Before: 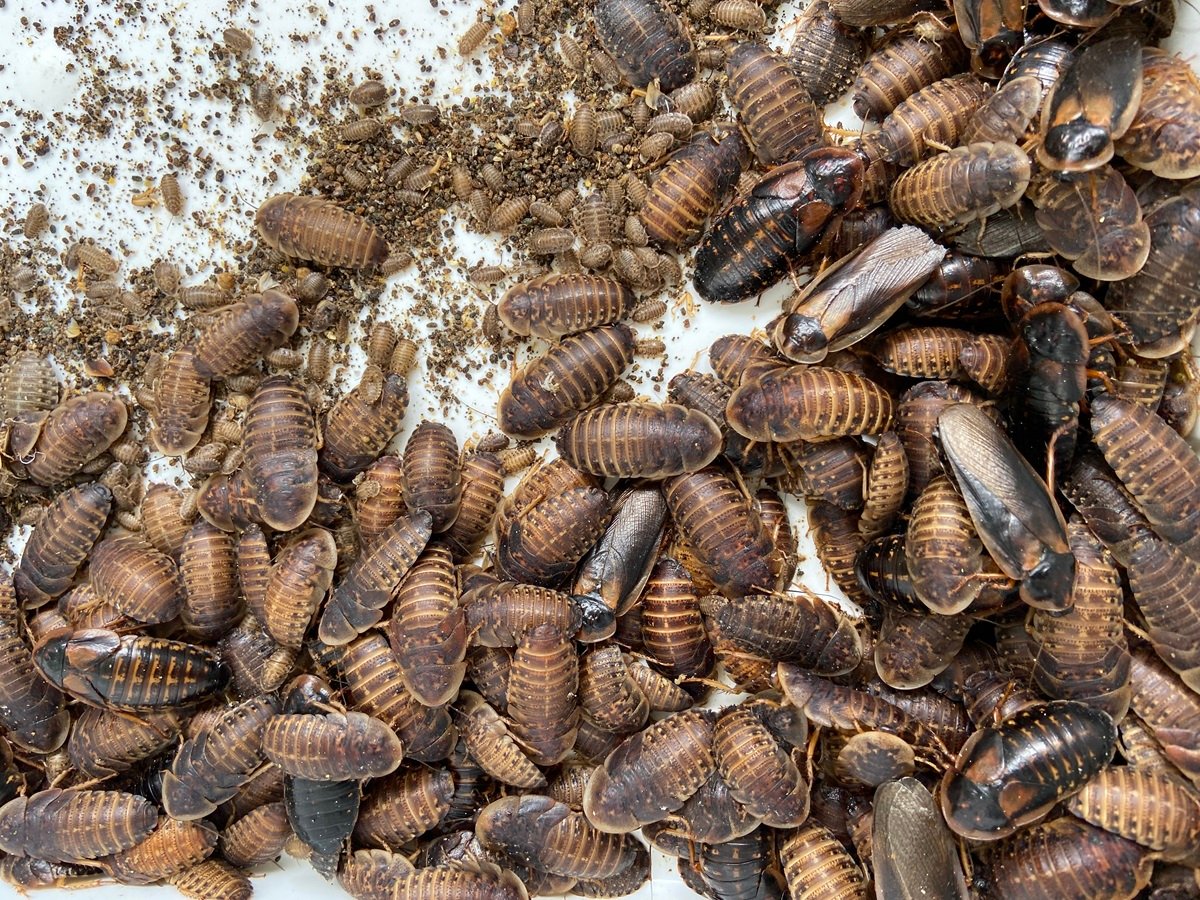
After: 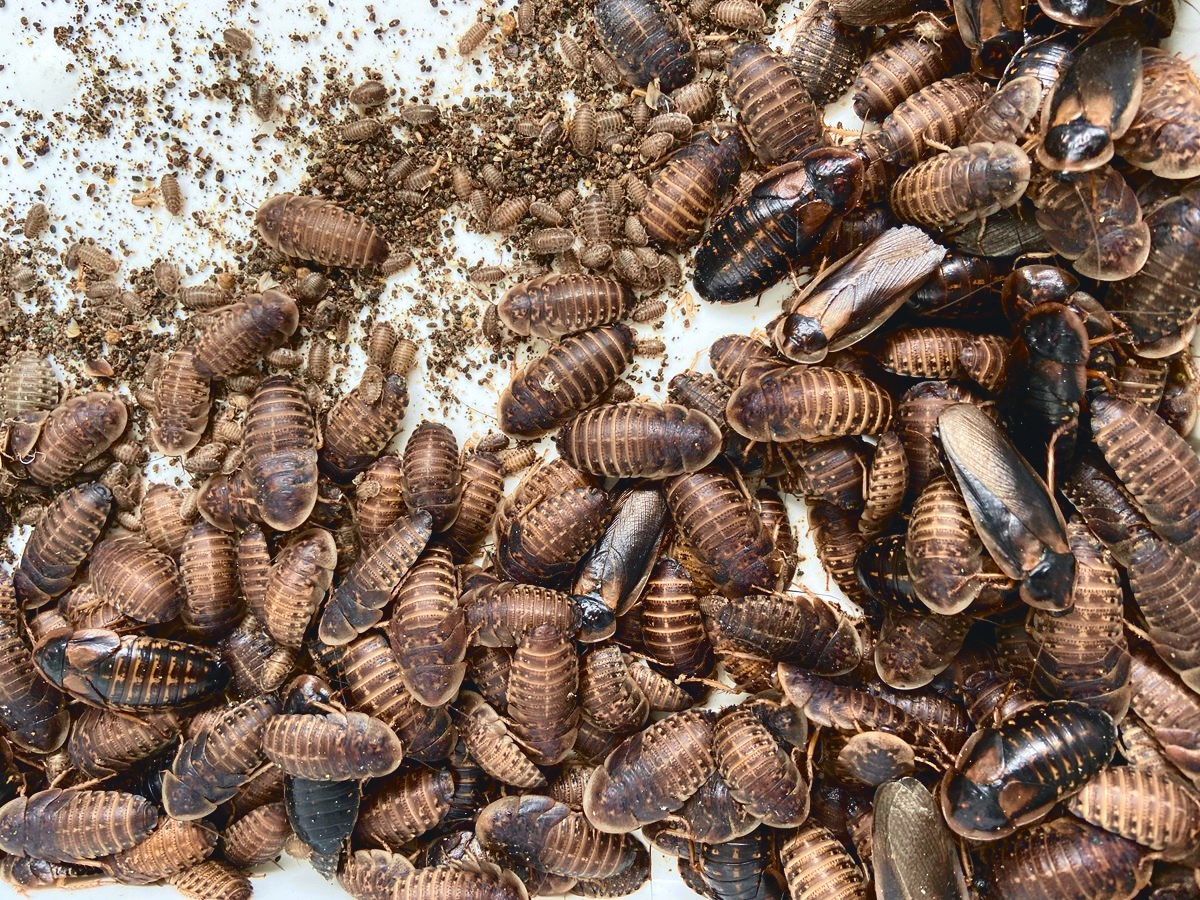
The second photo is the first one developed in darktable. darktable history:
color balance rgb: shadows lift › chroma 1%, shadows lift › hue 28.8°, power › hue 60°, highlights gain › chroma 1%, highlights gain › hue 60°, global offset › luminance 0.25%, perceptual saturation grading › highlights -20%, perceptual saturation grading › shadows 20%, perceptual brilliance grading › highlights 5%, perceptual brilliance grading › shadows -10%, global vibrance 19.67%
tone curve: curves: ch0 [(0, 0.047) (0.15, 0.127) (0.46, 0.466) (0.751, 0.788) (1, 0.961)]; ch1 [(0, 0) (0.43, 0.408) (0.476, 0.469) (0.505, 0.501) (0.553, 0.557) (0.592, 0.58) (0.631, 0.625) (1, 1)]; ch2 [(0, 0) (0.505, 0.495) (0.55, 0.557) (0.583, 0.573) (1, 1)], color space Lab, independent channels, preserve colors none
